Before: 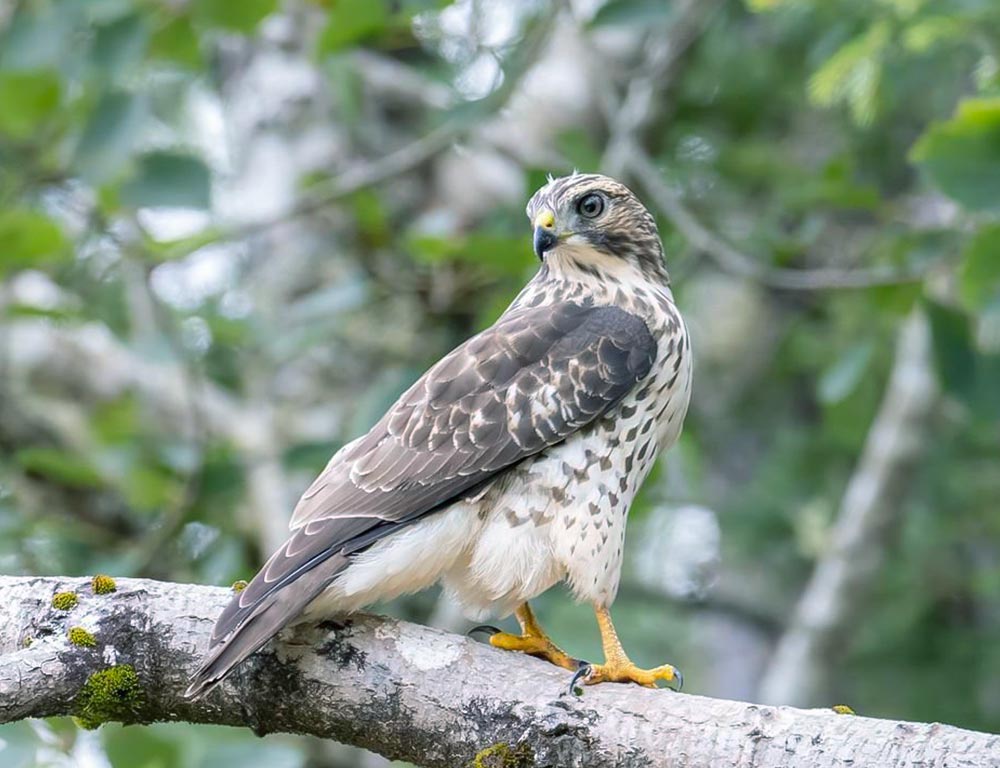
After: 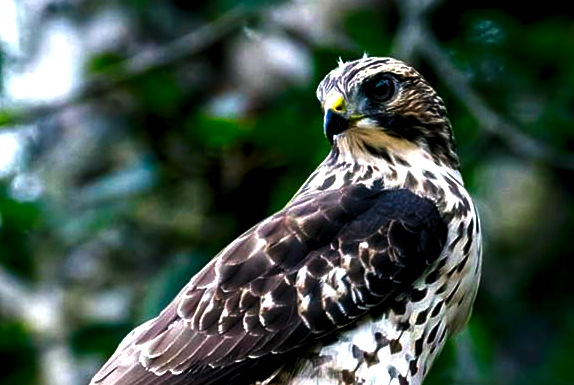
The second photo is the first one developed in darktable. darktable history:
crop: left 21.063%, top 15.272%, right 21.453%, bottom 33.917%
exposure: exposure 0.375 EV, compensate highlight preservation false
contrast brightness saturation: brightness -0.999, saturation 1
levels: levels [0.062, 0.494, 0.925]
